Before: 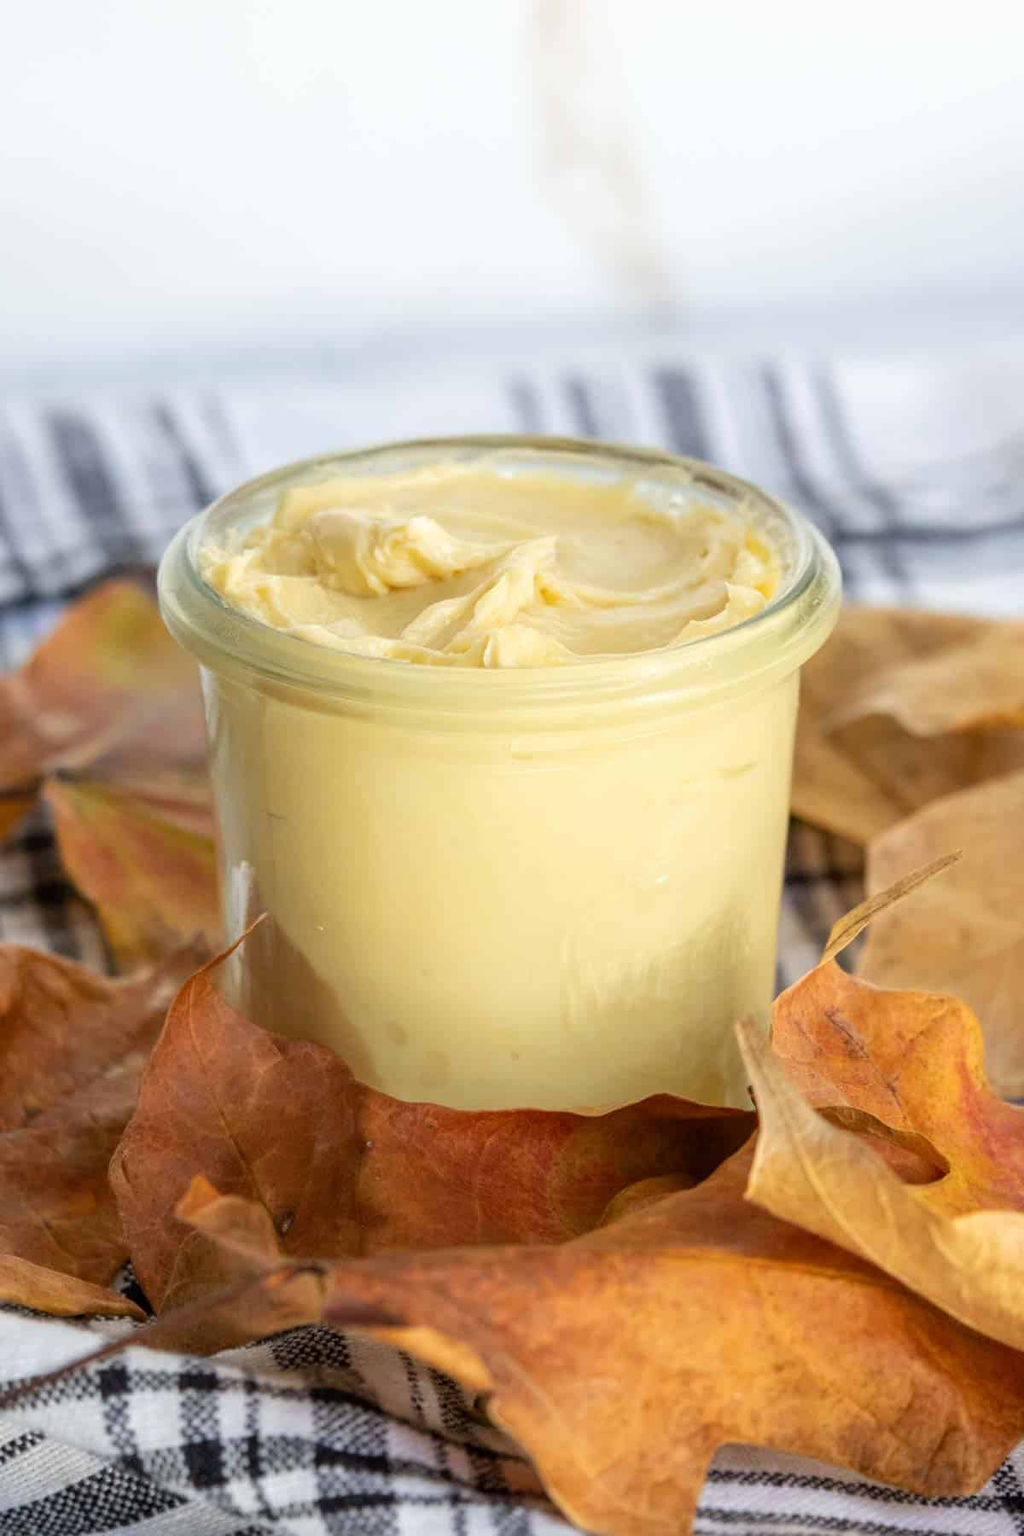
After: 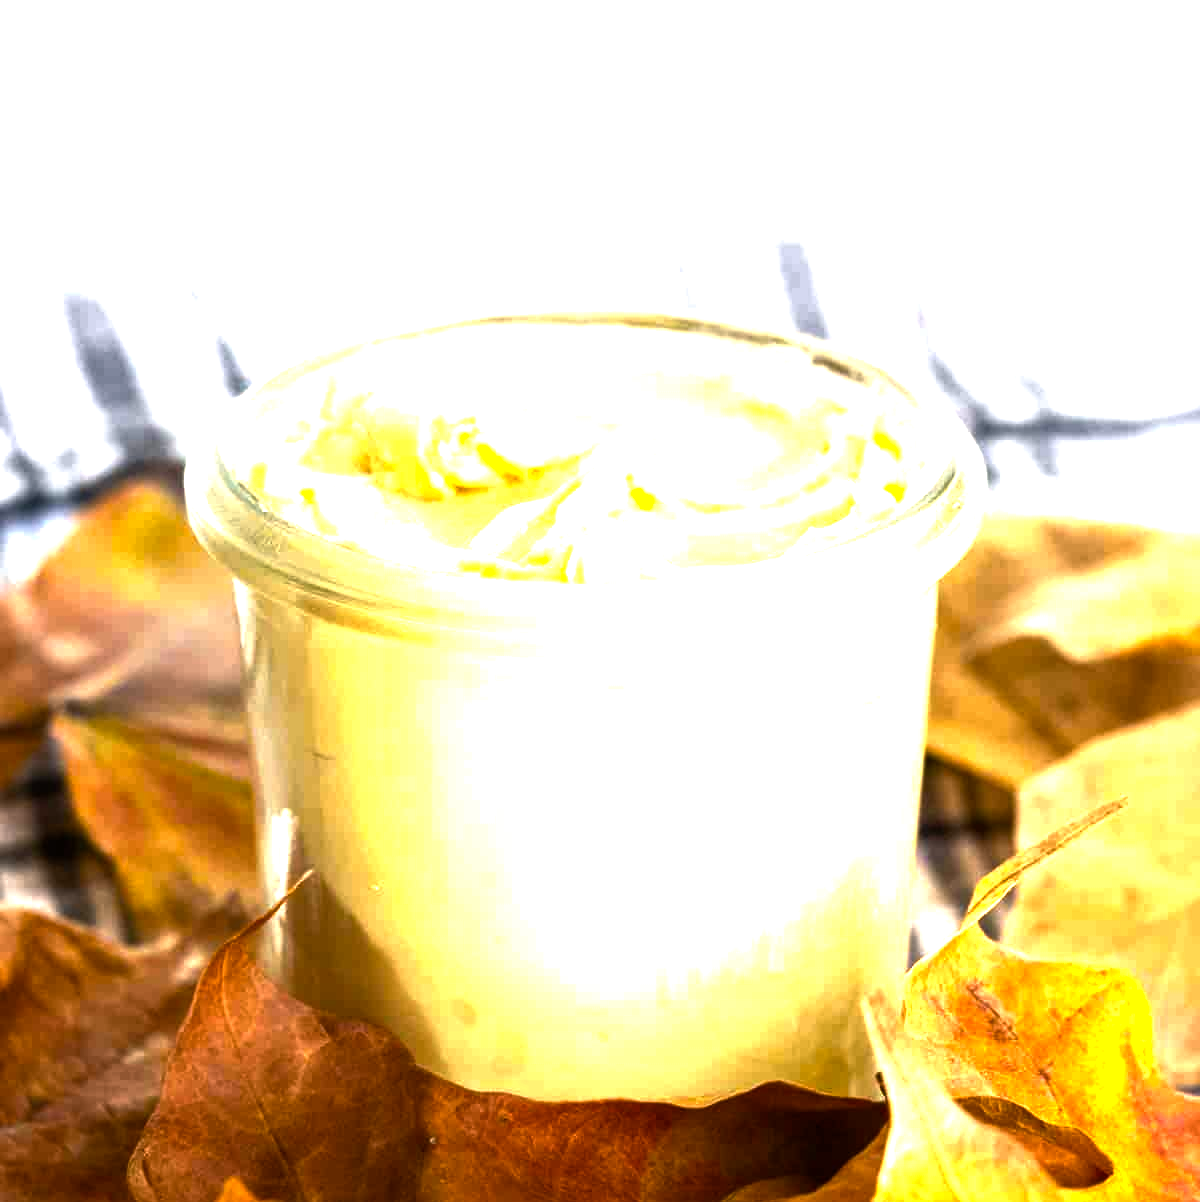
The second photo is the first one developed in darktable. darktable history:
crop: top 11.162%, bottom 22.044%
color balance rgb: highlights gain › chroma 2.006%, highlights gain › hue 65.57°, perceptual saturation grading › global saturation 20%, perceptual saturation grading › highlights -25.37%, perceptual saturation grading › shadows 24.126%, perceptual brilliance grading › highlights 74.774%, perceptual brilliance grading › shadows -30.209%
